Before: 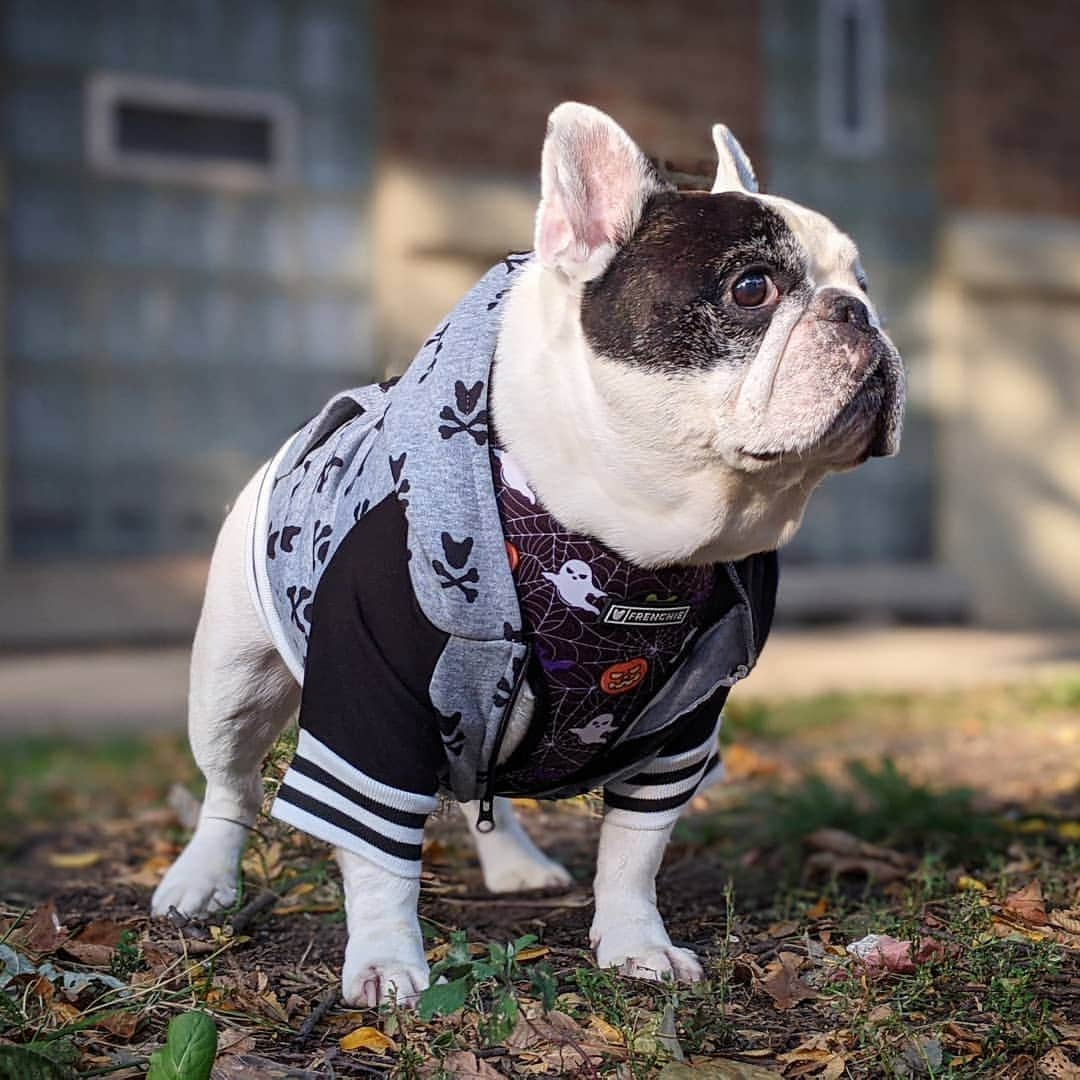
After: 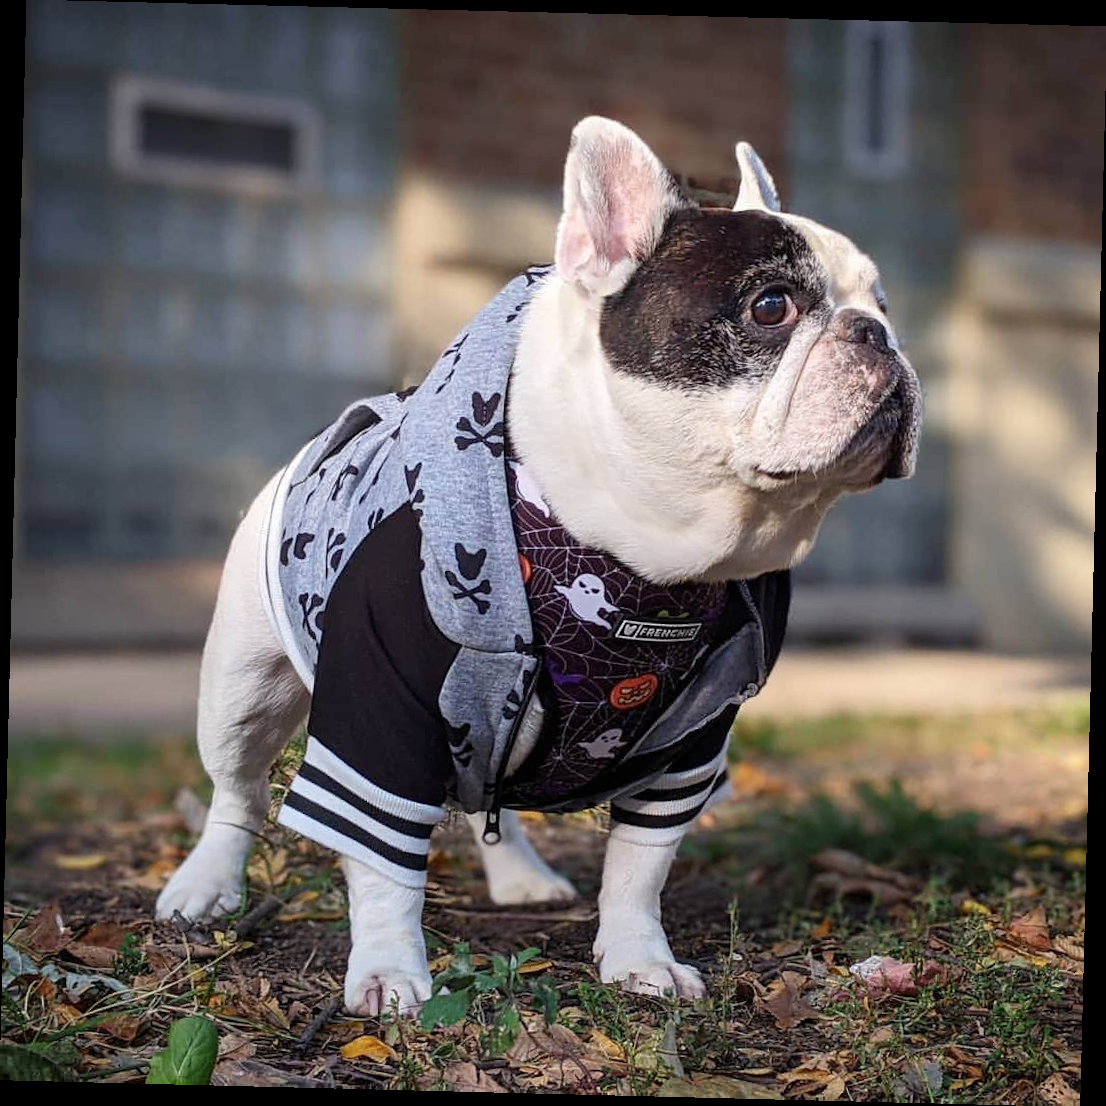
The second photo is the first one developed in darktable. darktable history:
crop and rotate: angle -1.43°
